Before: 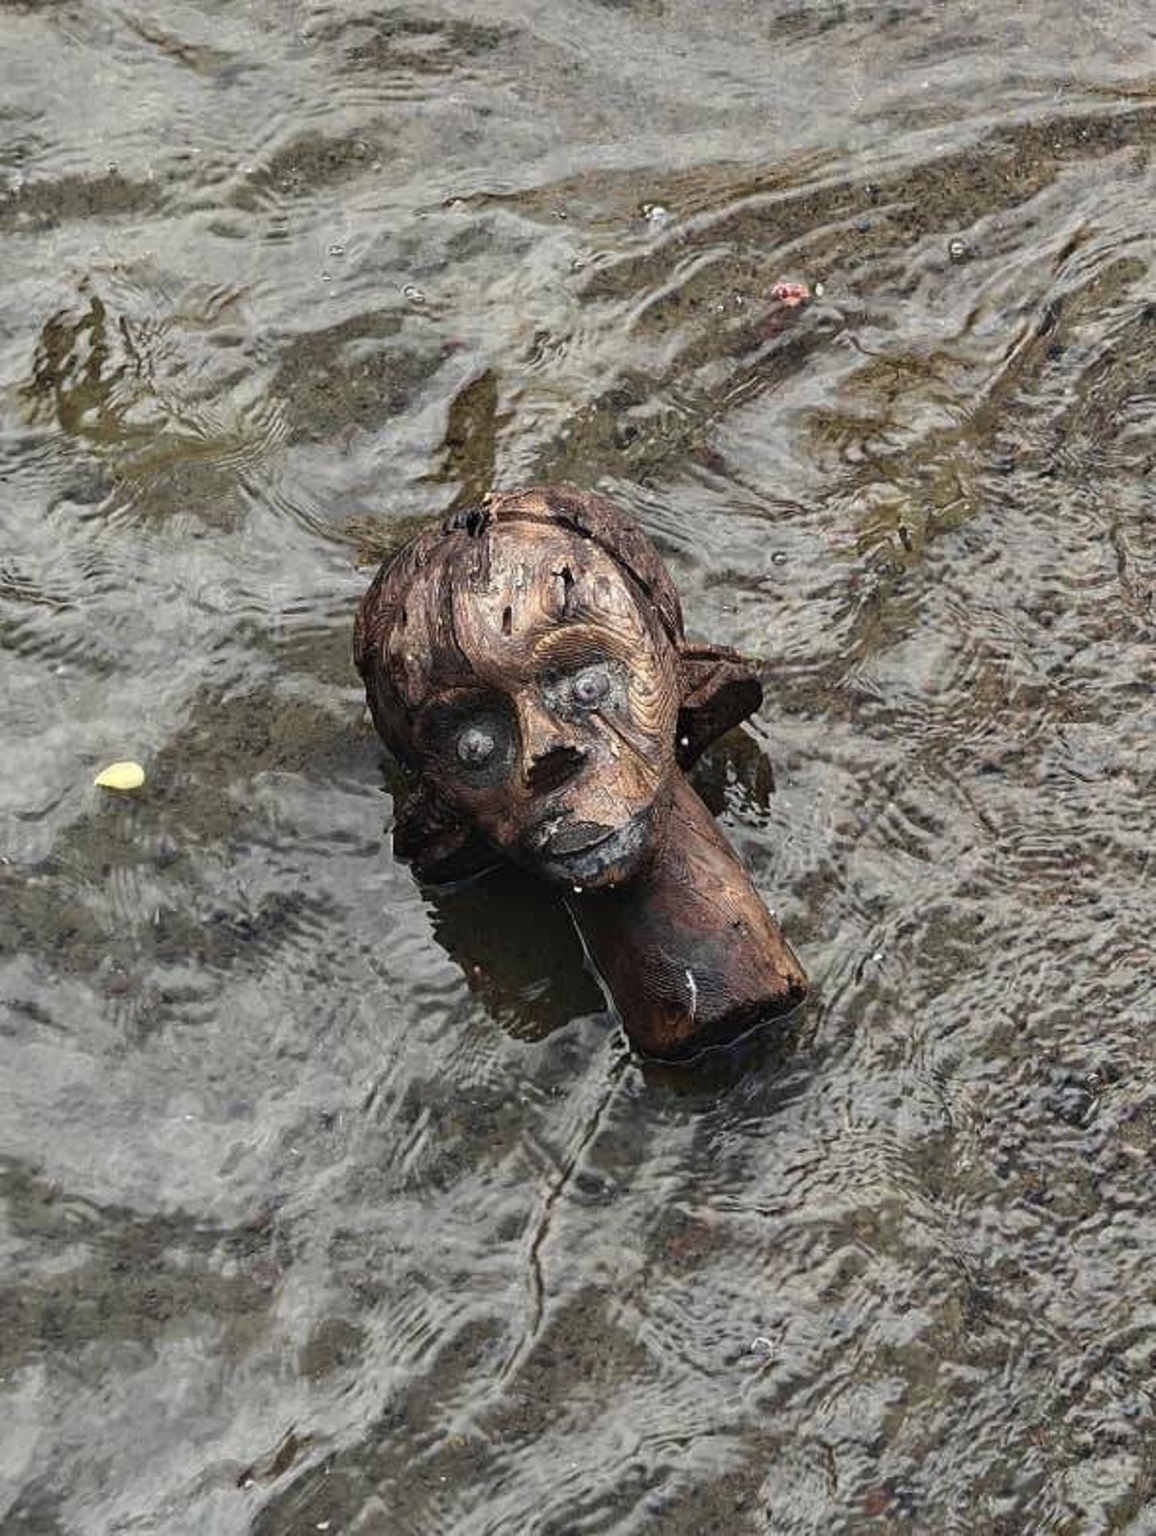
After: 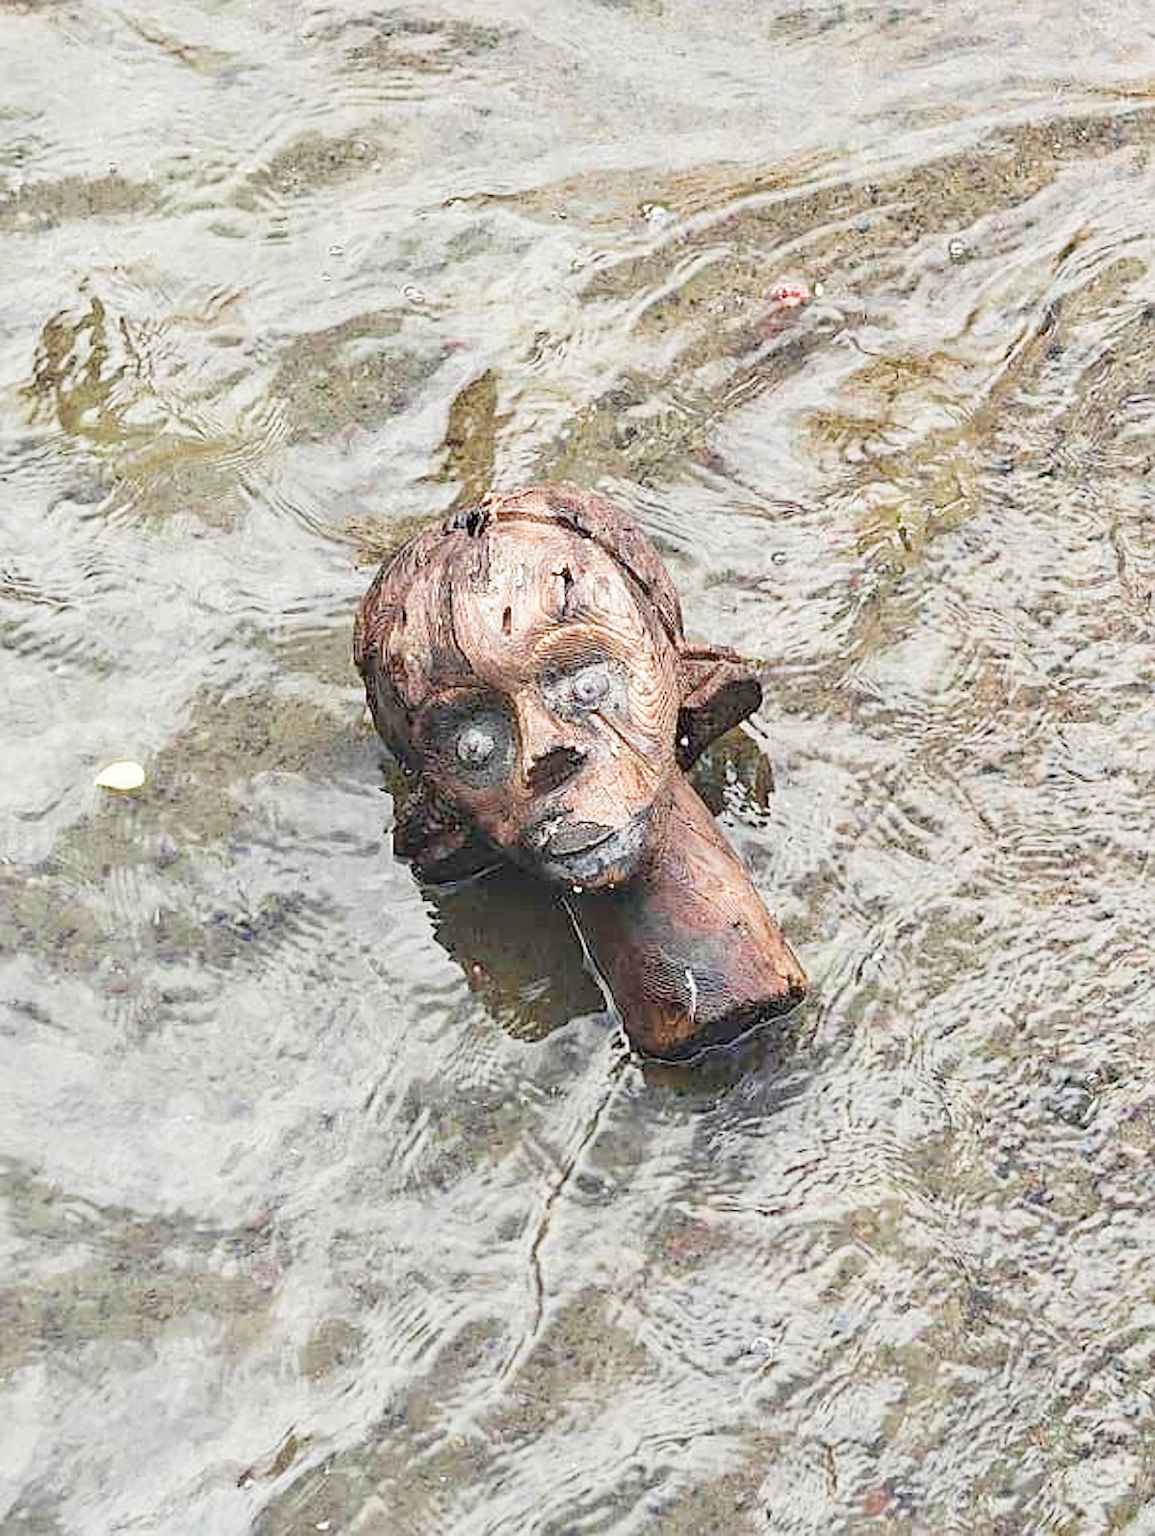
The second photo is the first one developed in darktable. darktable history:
filmic rgb: middle gray luminance 4.29%, black relative exposure -13 EV, white relative exposure 5 EV, threshold 6 EV, target black luminance 0%, hardness 5.19, latitude 59.69%, contrast 0.767, highlights saturation mix 5%, shadows ↔ highlights balance 25.95%, add noise in highlights 0, color science v3 (2019), use custom middle-gray values true, iterations of high-quality reconstruction 0, contrast in highlights soft, enable highlight reconstruction true
sharpen: on, module defaults
